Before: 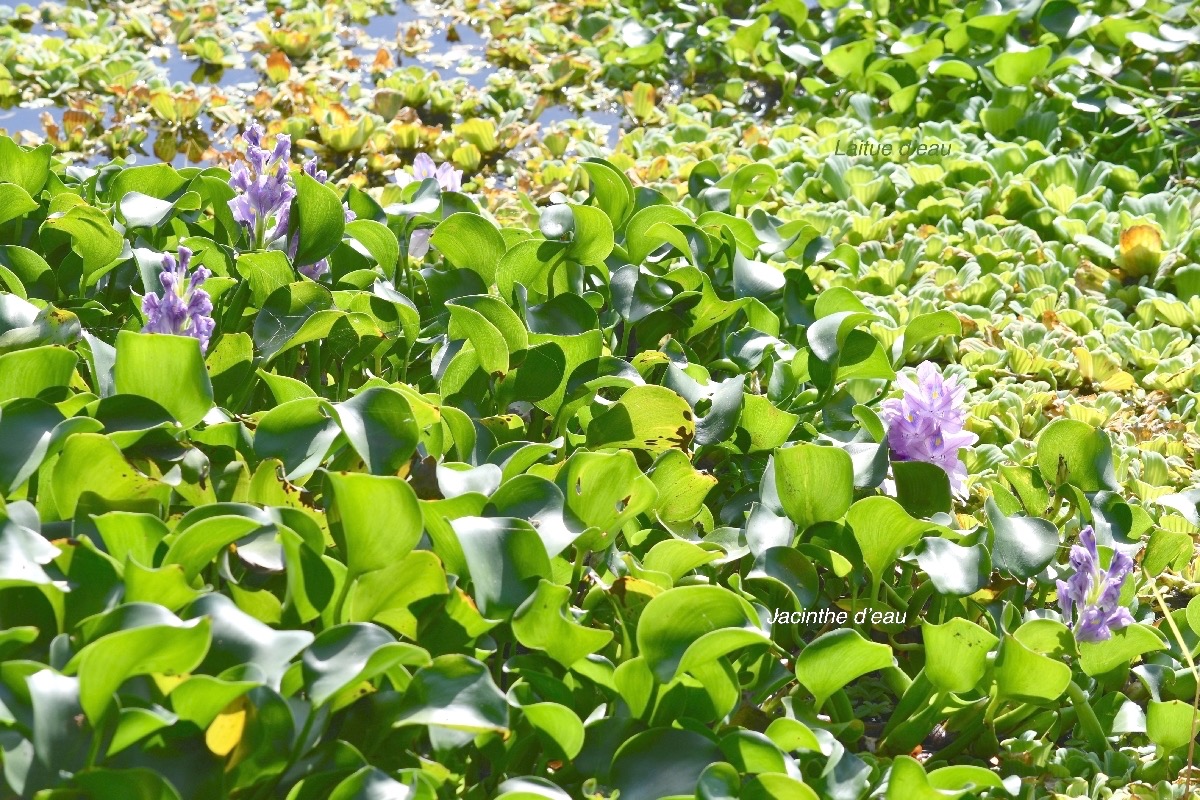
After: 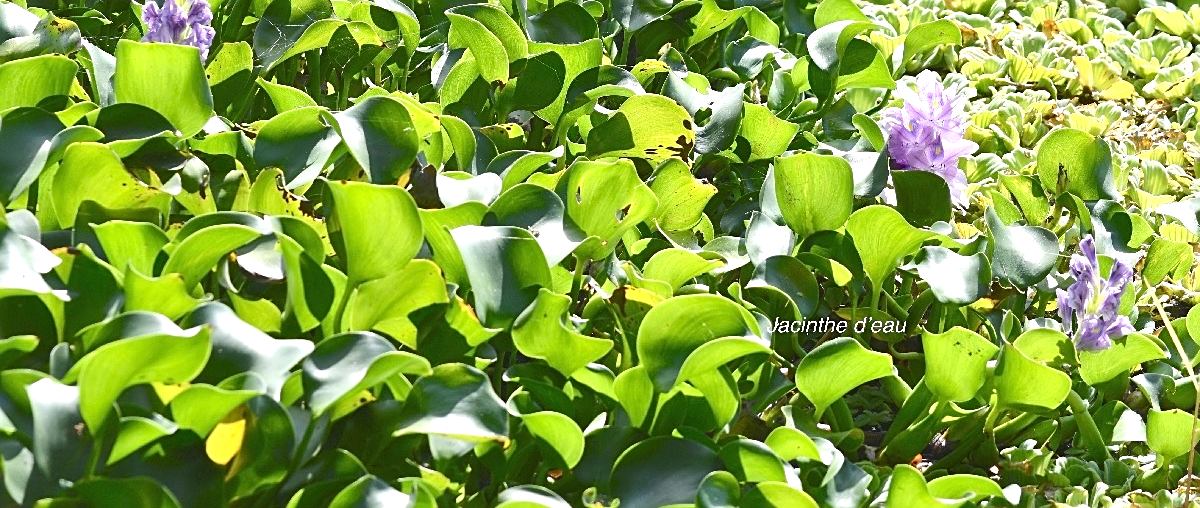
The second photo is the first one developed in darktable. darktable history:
tone equalizer: -8 EV -0.417 EV, -7 EV -0.389 EV, -6 EV -0.333 EV, -5 EV -0.222 EV, -3 EV 0.222 EV, -2 EV 0.333 EV, -1 EV 0.389 EV, +0 EV 0.417 EV, edges refinement/feathering 500, mask exposure compensation -1.57 EV, preserve details no
sharpen: on, module defaults
crop and rotate: top 36.435%
